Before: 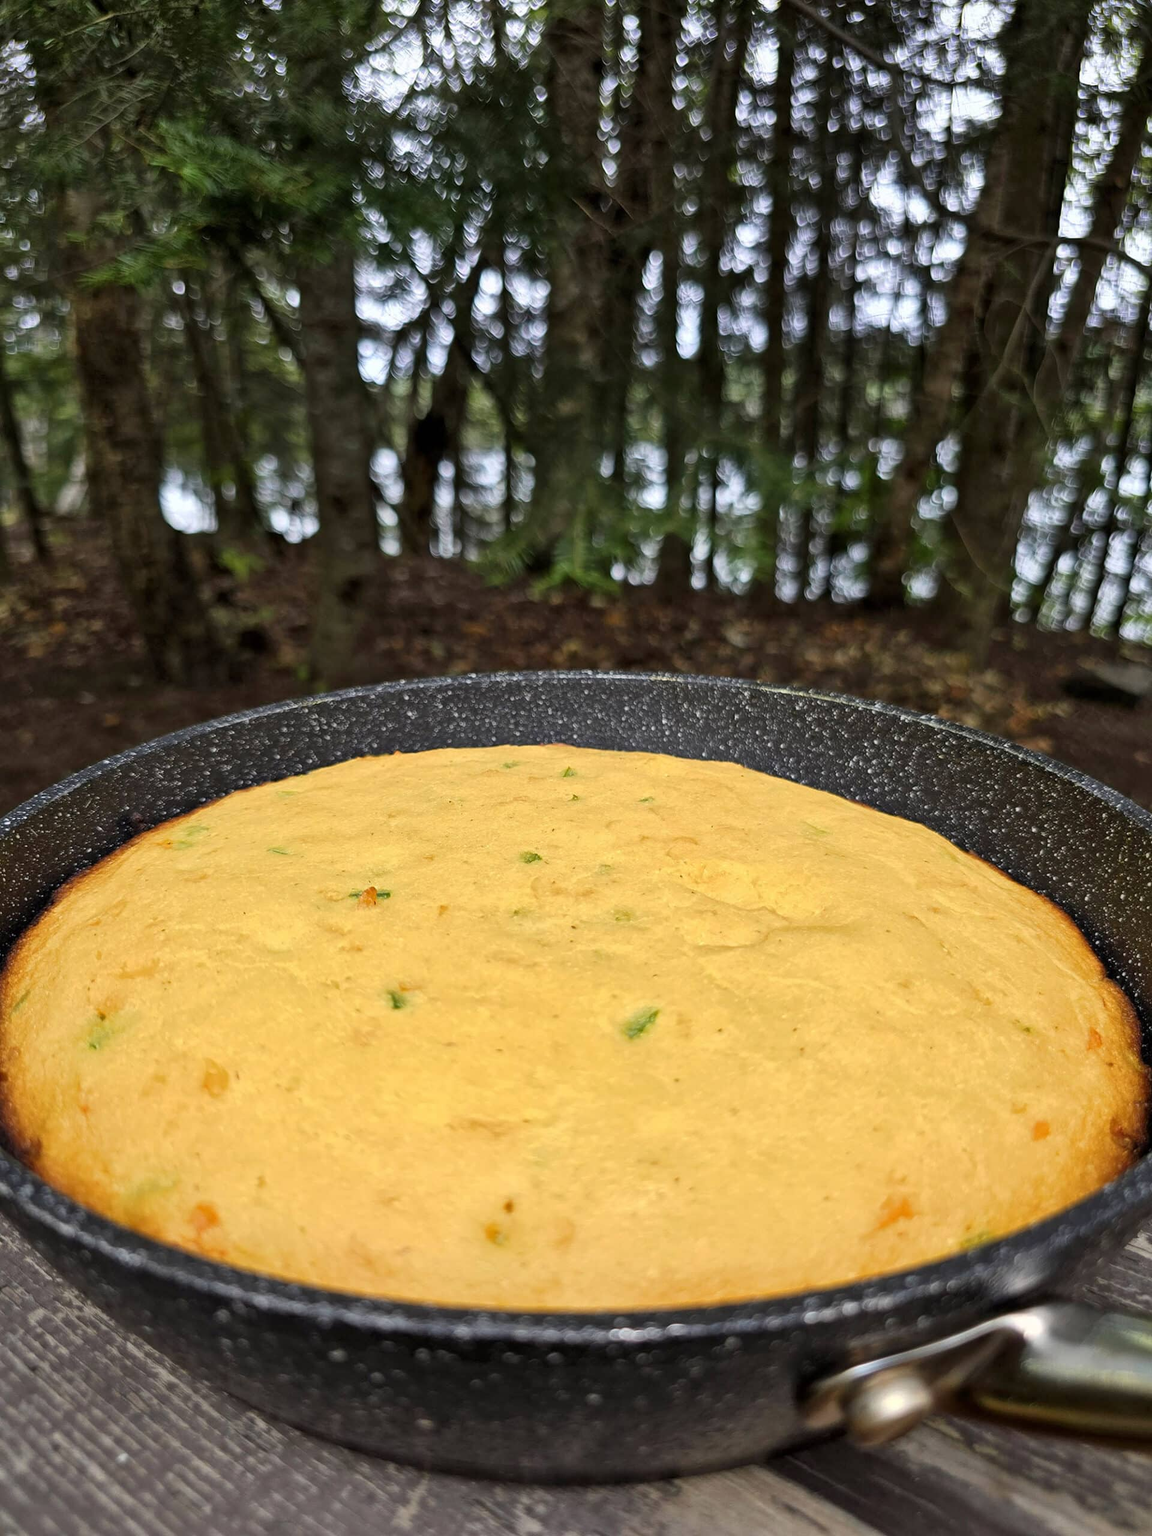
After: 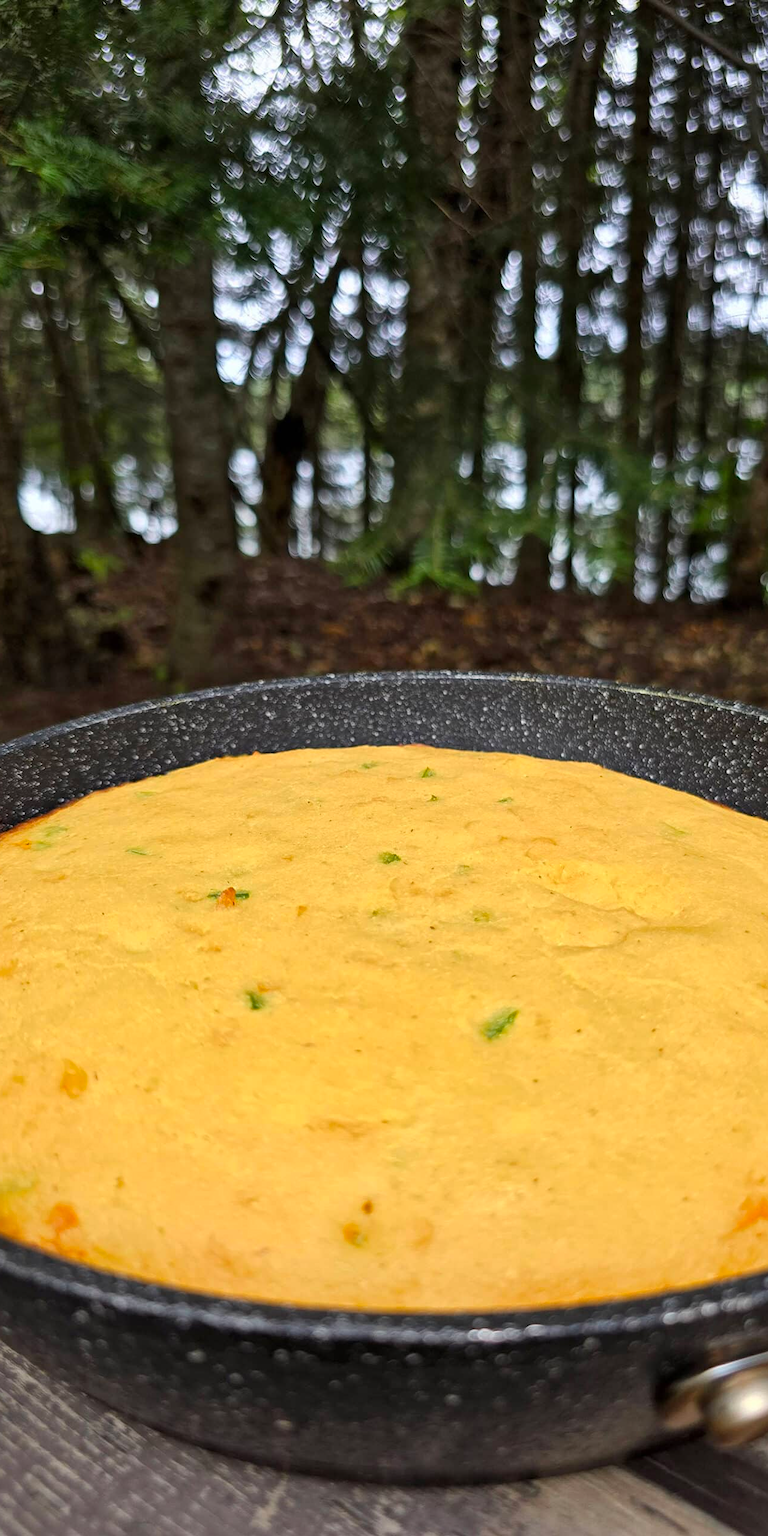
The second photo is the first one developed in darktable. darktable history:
crop and rotate: left 12.314%, right 20.953%
